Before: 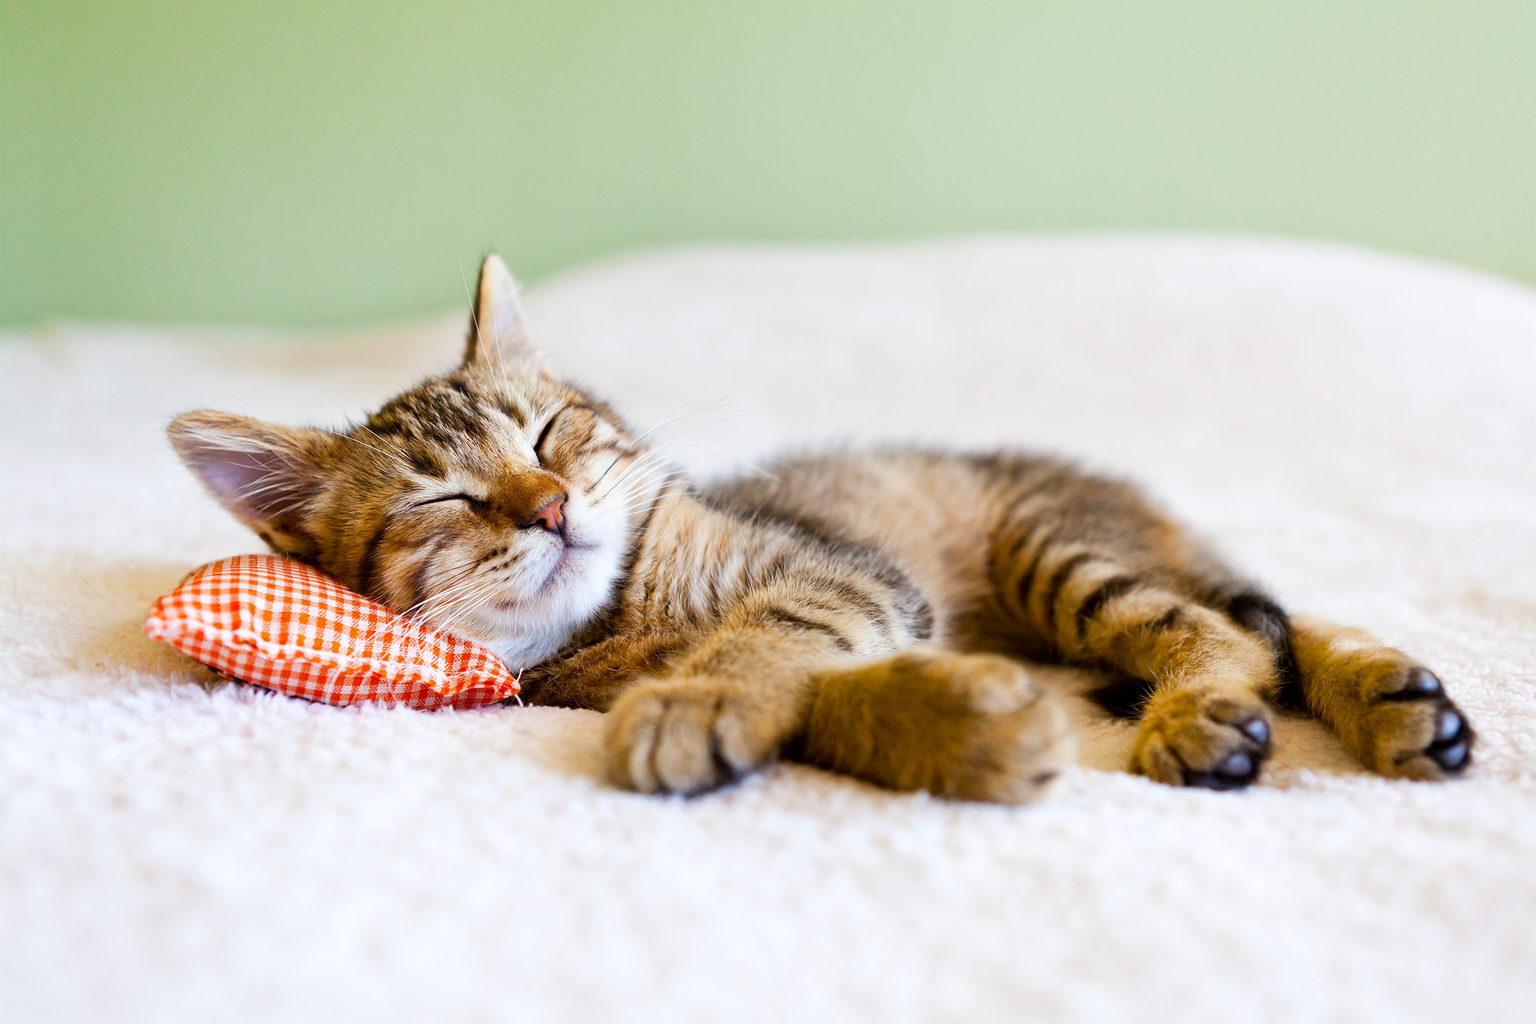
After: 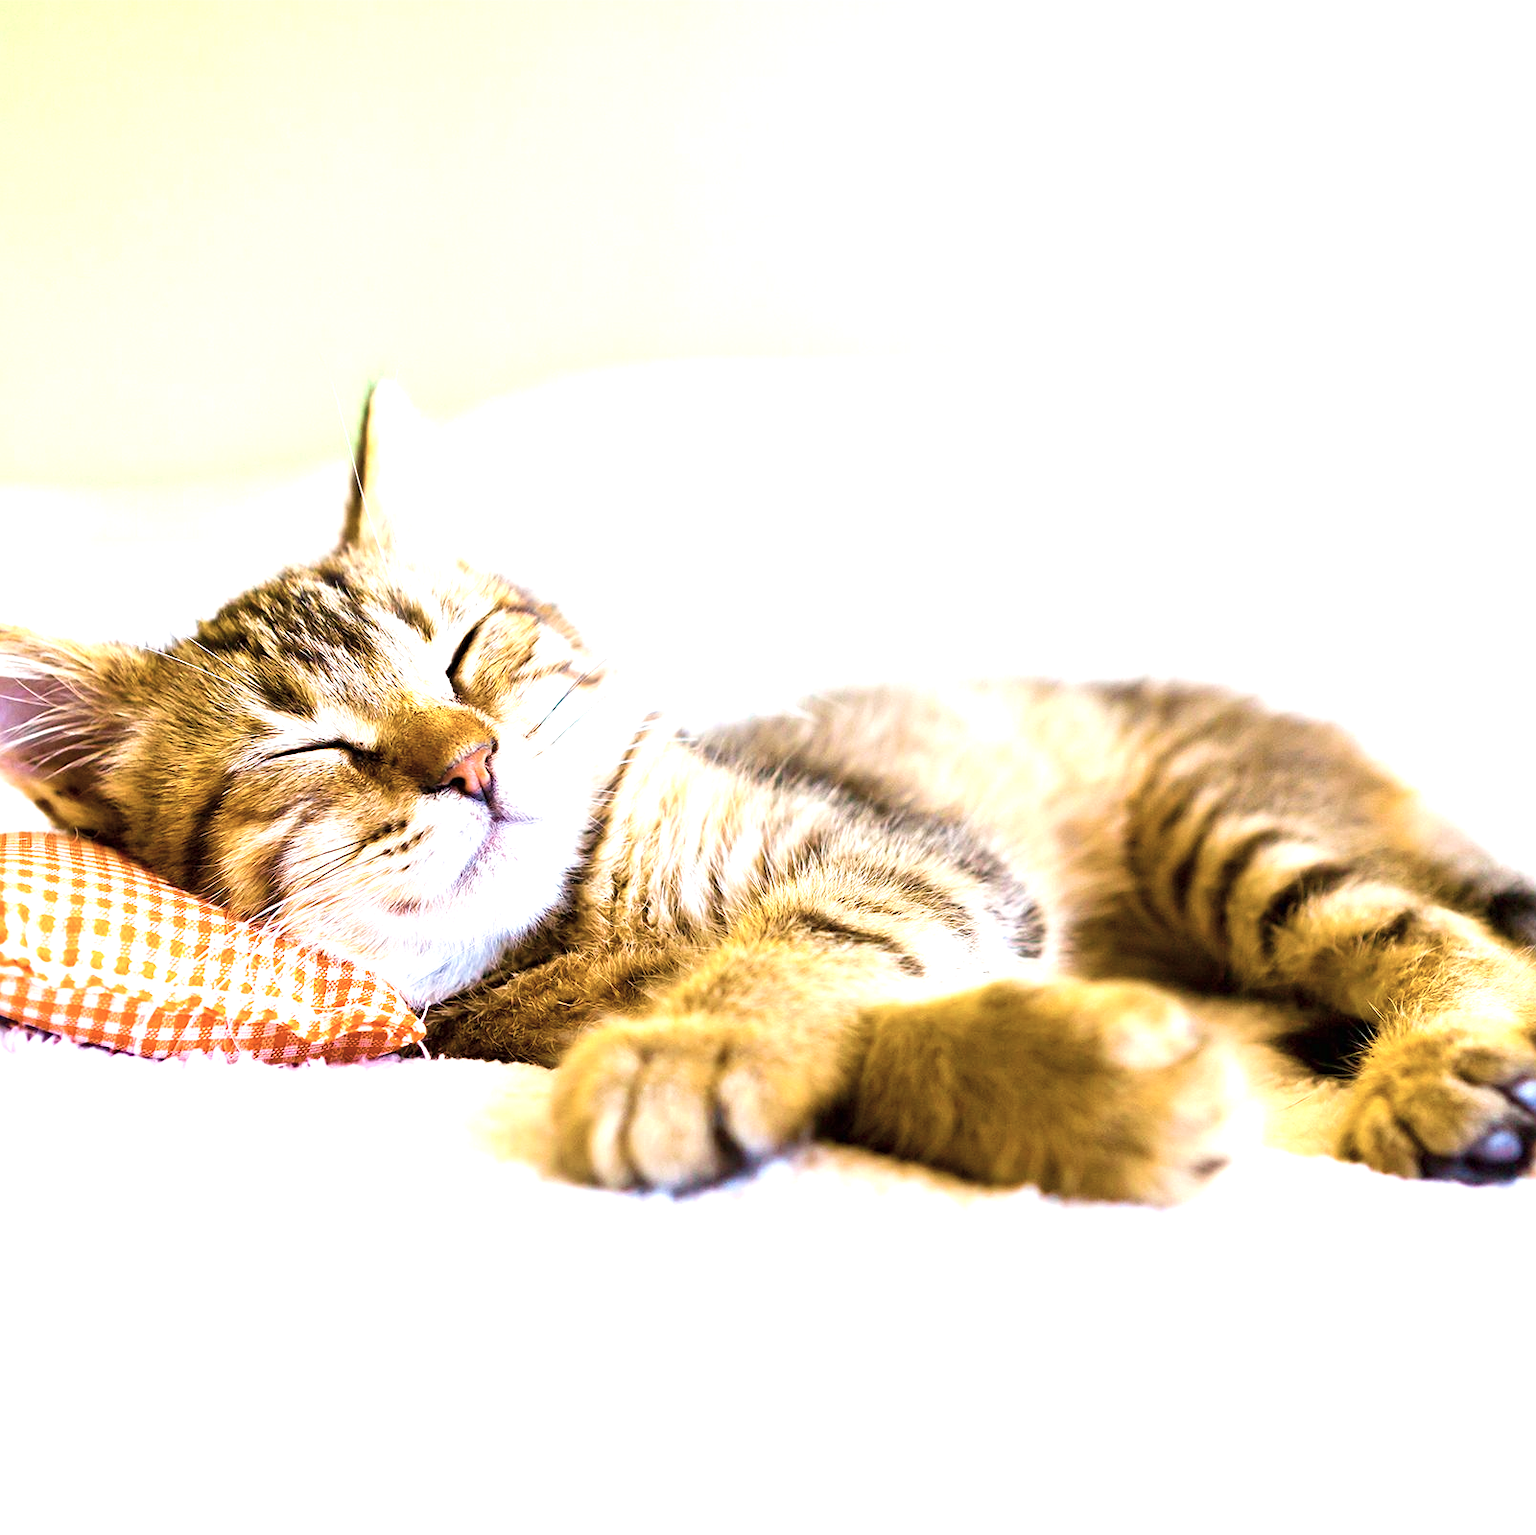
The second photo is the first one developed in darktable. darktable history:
sharpen: amount 0.212
contrast brightness saturation: contrast 0.101, saturation -0.379
velvia: on, module defaults
crop: left 15.386%, right 17.878%
exposure: black level correction 0, exposure 1.199 EV, compensate exposure bias true, compensate highlight preservation false
color balance rgb: linear chroma grading › global chroma 15.148%, perceptual saturation grading › global saturation 30.531%, global vibrance 14.372%
